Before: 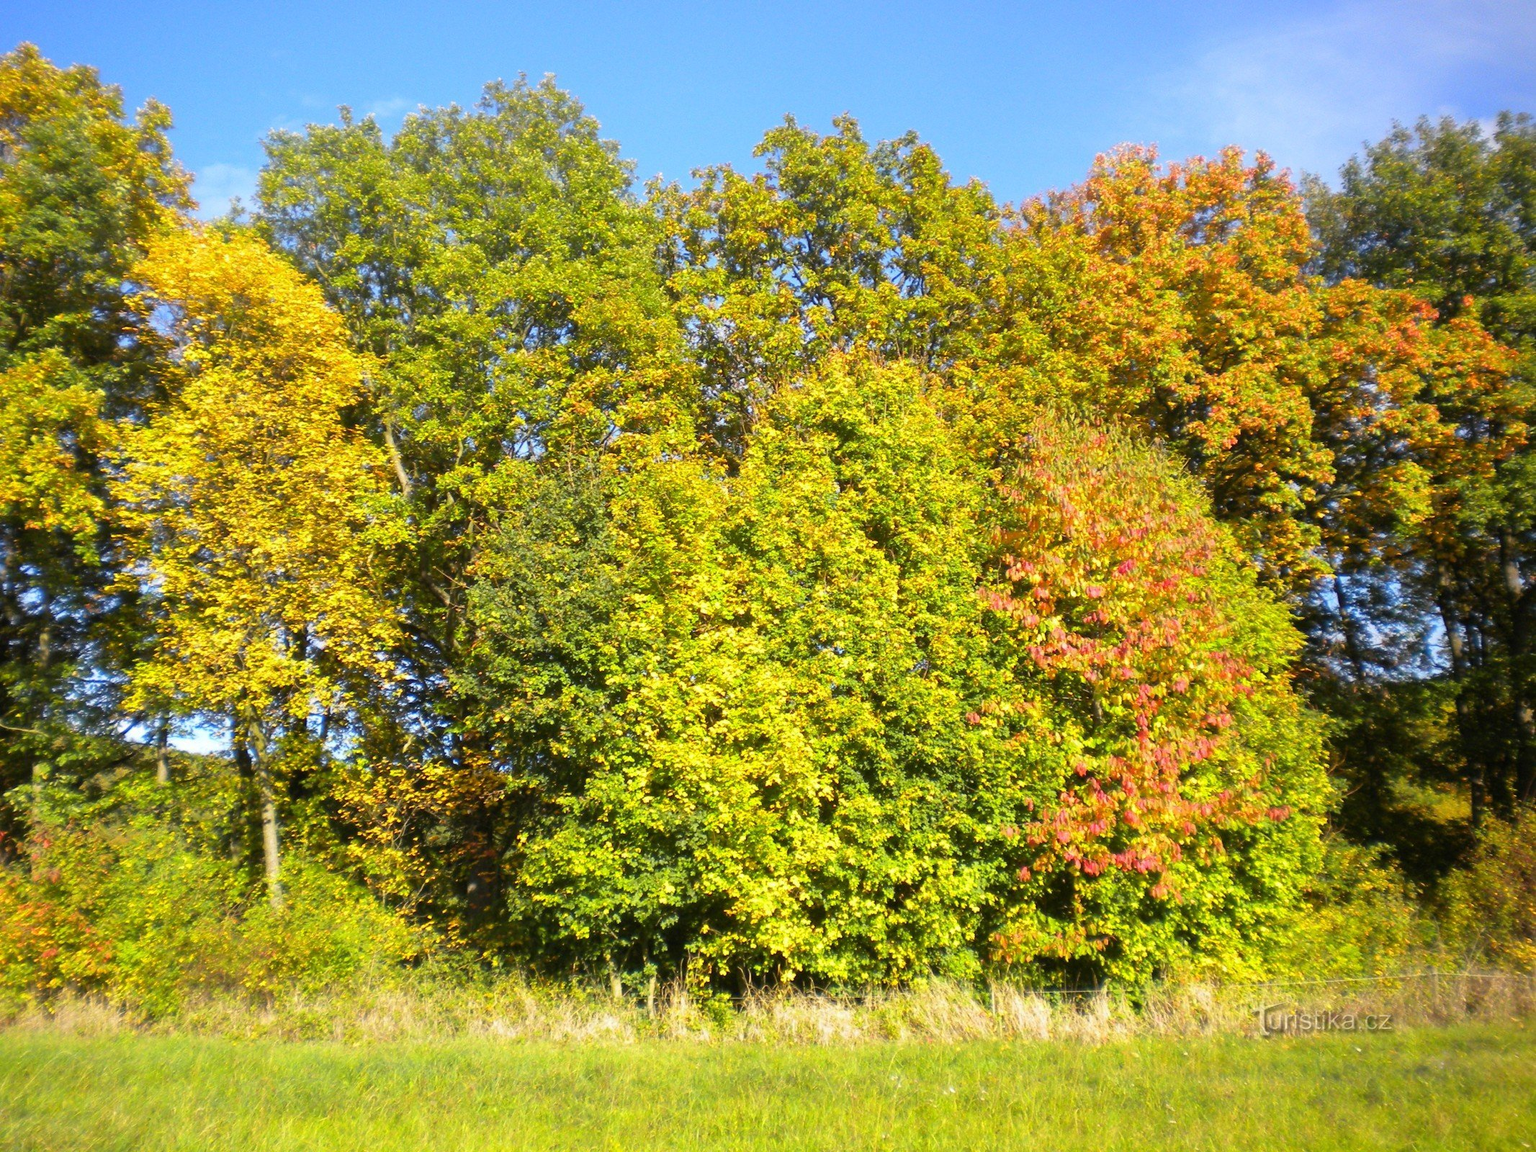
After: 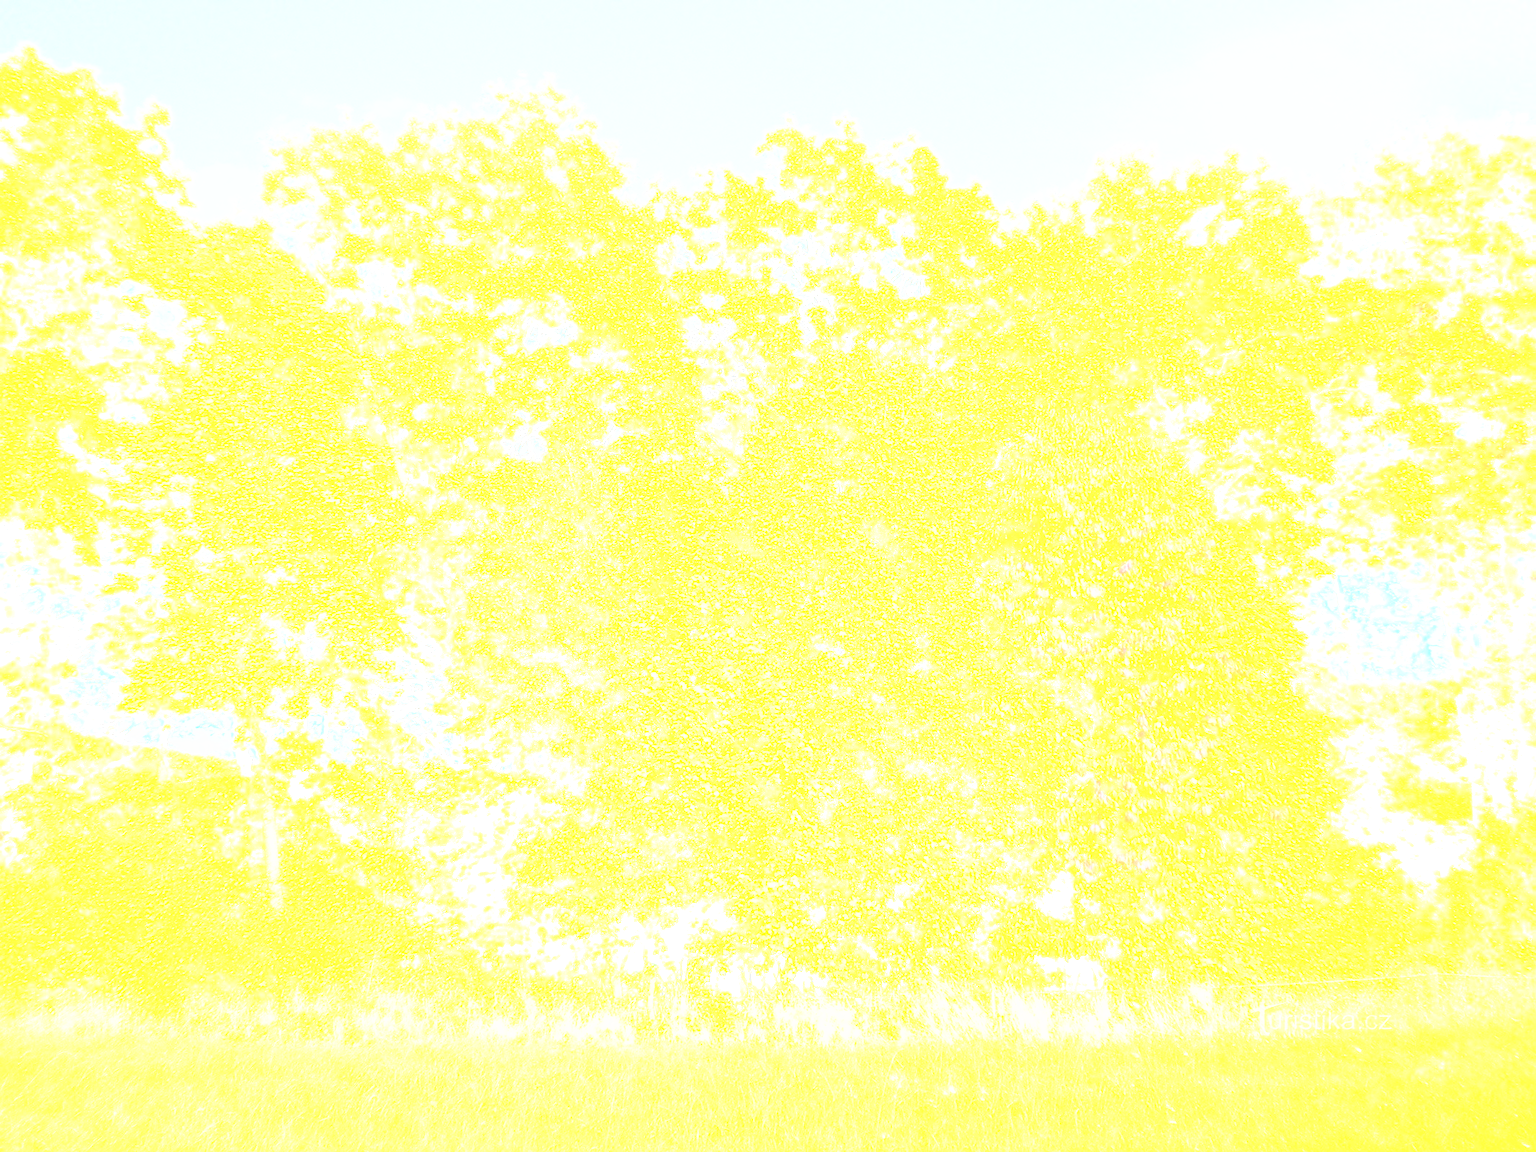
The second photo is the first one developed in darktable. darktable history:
base curve: curves: ch0 [(0, 0) (0.012, 0.01) (0.073, 0.168) (0.31, 0.711) (0.645, 0.957) (1, 1)], preserve colors none
sharpen: radius 1.864, amount 0.398, threshold 1.271
exposure: black level correction 0, exposure 0.7 EV, compensate exposure bias true, compensate highlight preservation false
bloom: size 70%, threshold 25%, strength 70%
